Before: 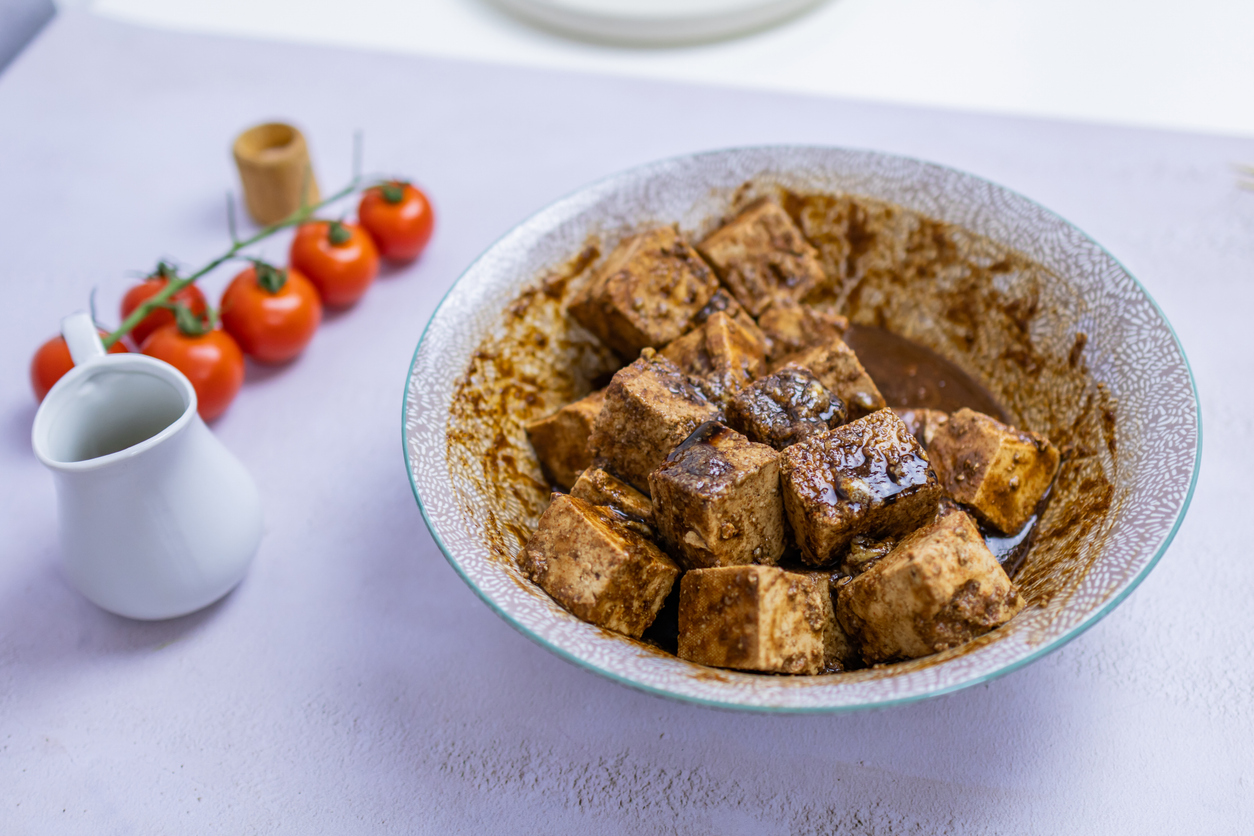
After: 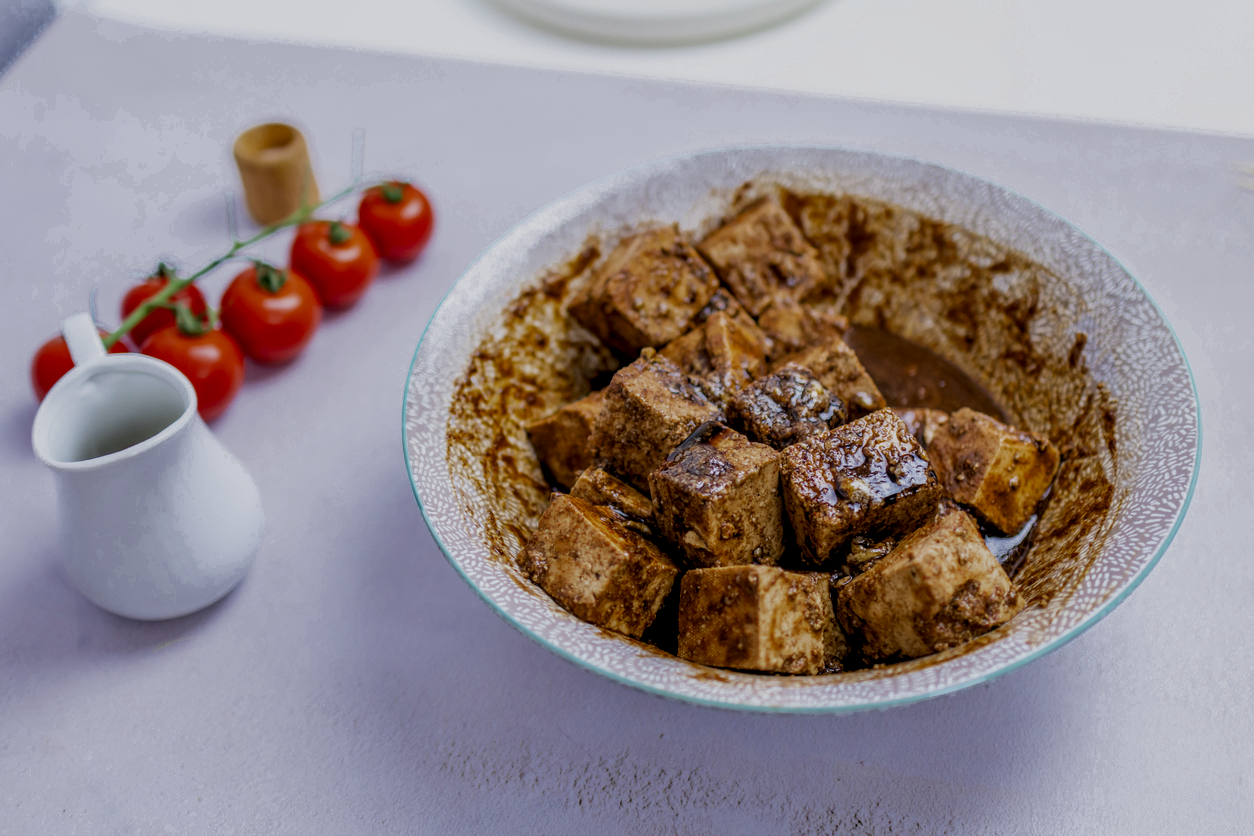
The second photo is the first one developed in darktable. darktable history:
local contrast: detail 130%
filmic rgb: black relative exposure -7.65 EV, white relative exposure 4.56 EV, hardness 3.61
color zones: curves: ch0 [(0.27, 0.396) (0.563, 0.504) (0.75, 0.5) (0.787, 0.307)]
